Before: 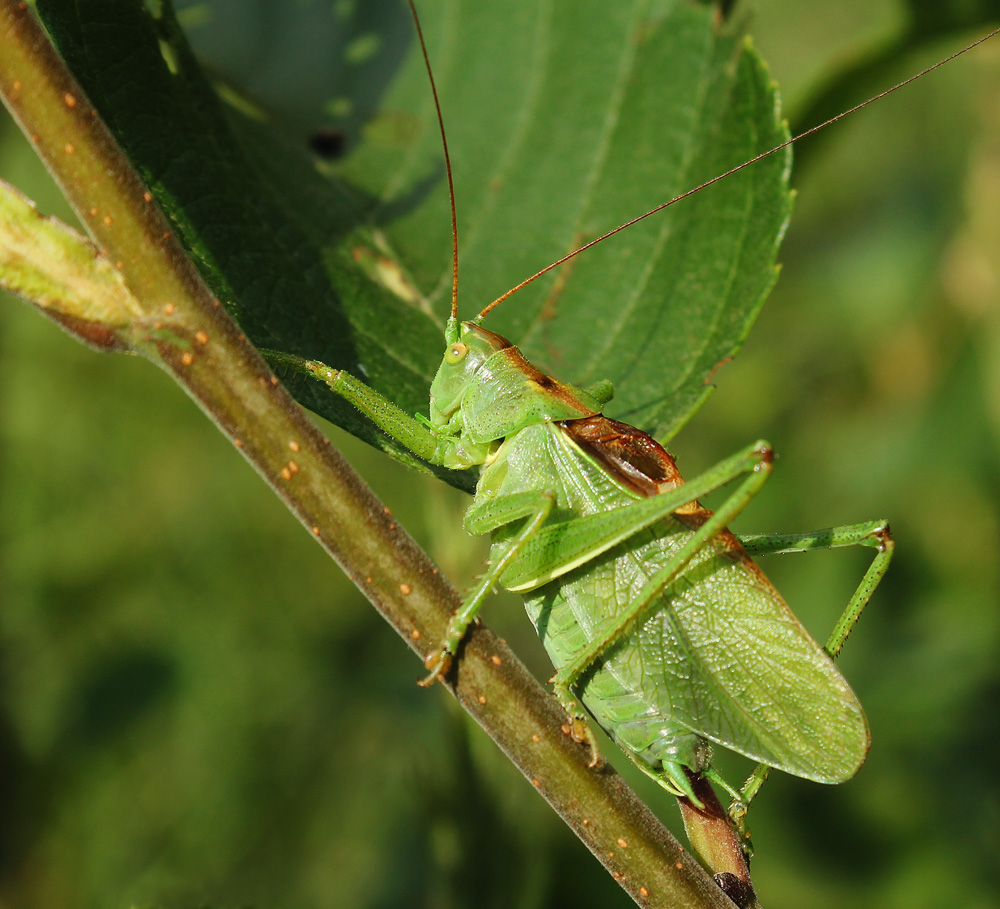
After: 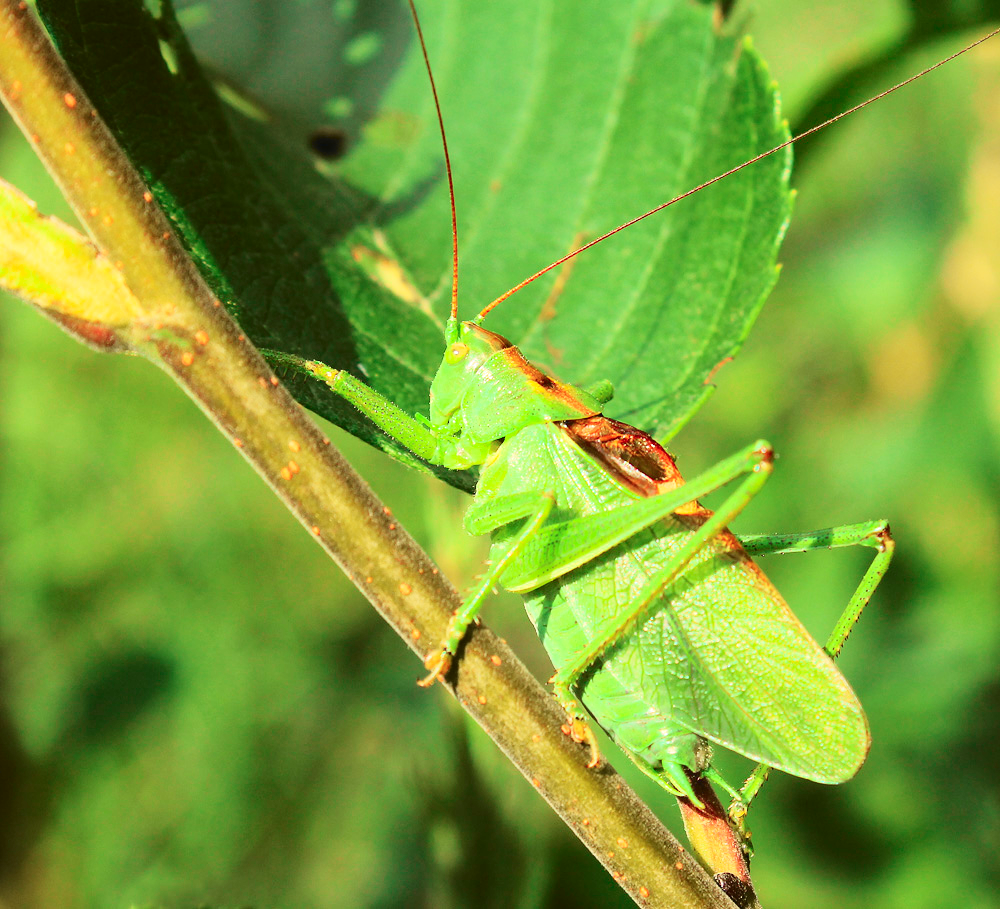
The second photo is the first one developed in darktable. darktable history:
exposure: black level correction 0, exposure 0.6 EV, compensate highlight preservation false
contrast brightness saturation: brightness 0.09, saturation 0.19
tone curve: curves: ch0 [(0, 0.026) (0.058, 0.036) (0.246, 0.214) (0.437, 0.498) (0.55, 0.644) (0.657, 0.767) (0.822, 0.9) (1, 0.961)]; ch1 [(0, 0) (0.346, 0.307) (0.408, 0.369) (0.453, 0.457) (0.476, 0.489) (0.502, 0.498) (0.521, 0.515) (0.537, 0.531) (0.612, 0.641) (0.676, 0.728) (1, 1)]; ch2 [(0, 0) (0.346, 0.34) (0.434, 0.46) (0.485, 0.494) (0.5, 0.494) (0.511, 0.508) (0.537, 0.564) (0.579, 0.599) (0.663, 0.67) (1, 1)], color space Lab, independent channels, preserve colors none
